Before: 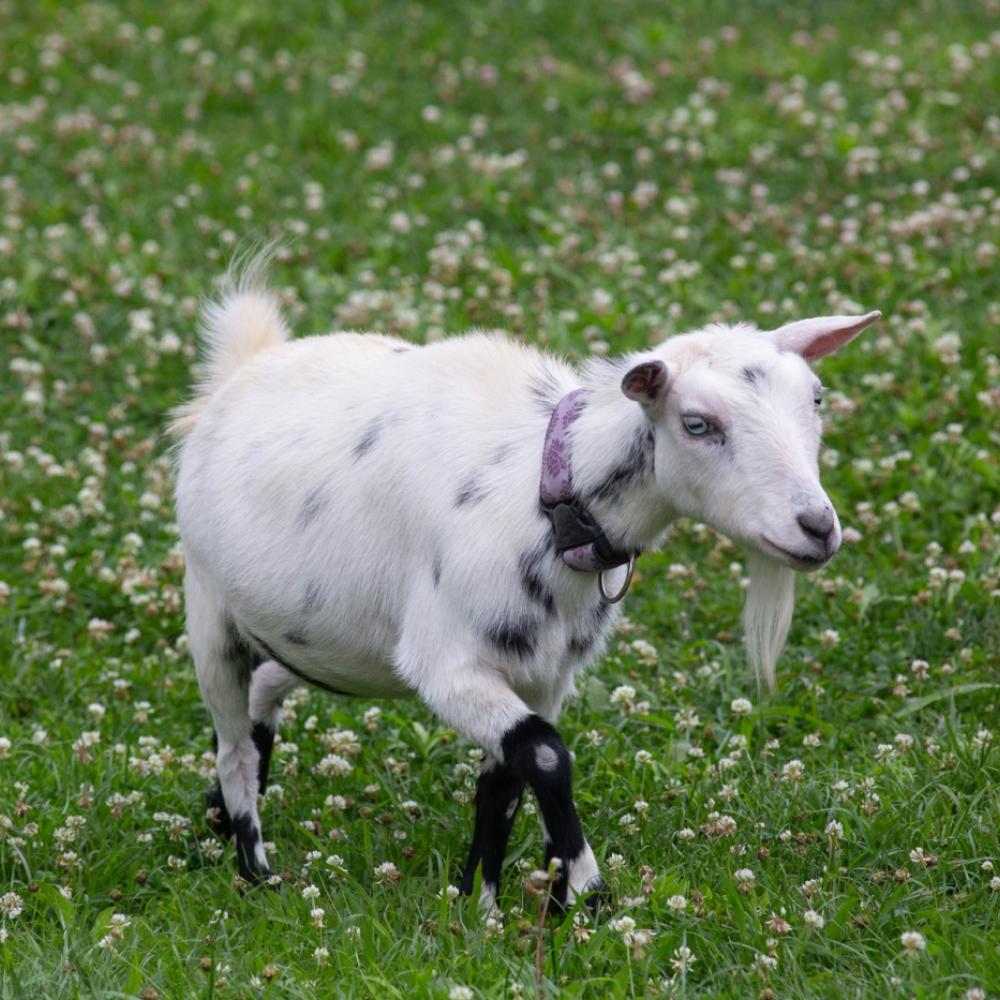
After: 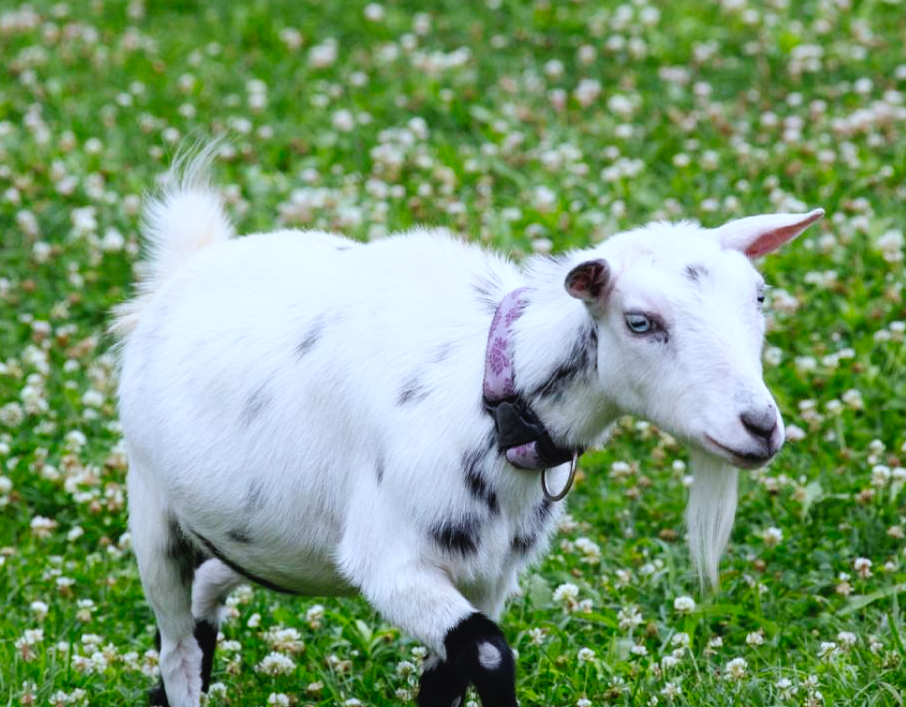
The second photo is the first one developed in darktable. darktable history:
tone curve: curves: ch0 [(0, 0.023) (0.087, 0.065) (0.184, 0.168) (0.45, 0.54) (0.57, 0.683) (0.722, 0.825) (0.877, 0.948) (1, 1)]; ch1 [(0, 0) (0.388, 0.369) (0.44, 0.44) (0.489, 0.481) (0.534, 0.528) (0.657, 0.655) (1, 1)]; ch2 [(0, 0) (0.353, 0.317) (0.408, 0.427) (0.472, 0.46) (0.5, 0.488) (0.537, 0.518) (0.576, 0.592) (0.625, 0.631) (1, 1)], preserve colors none
crop: left 5.784%, top 10.248%, right 3.611%, bottom 19.014%
color balance rgb: perceptual saturation grading › global saturation 0.584%, global vibrance 20%
color correction: highlights a* -3.88, highlights b* -11.09
